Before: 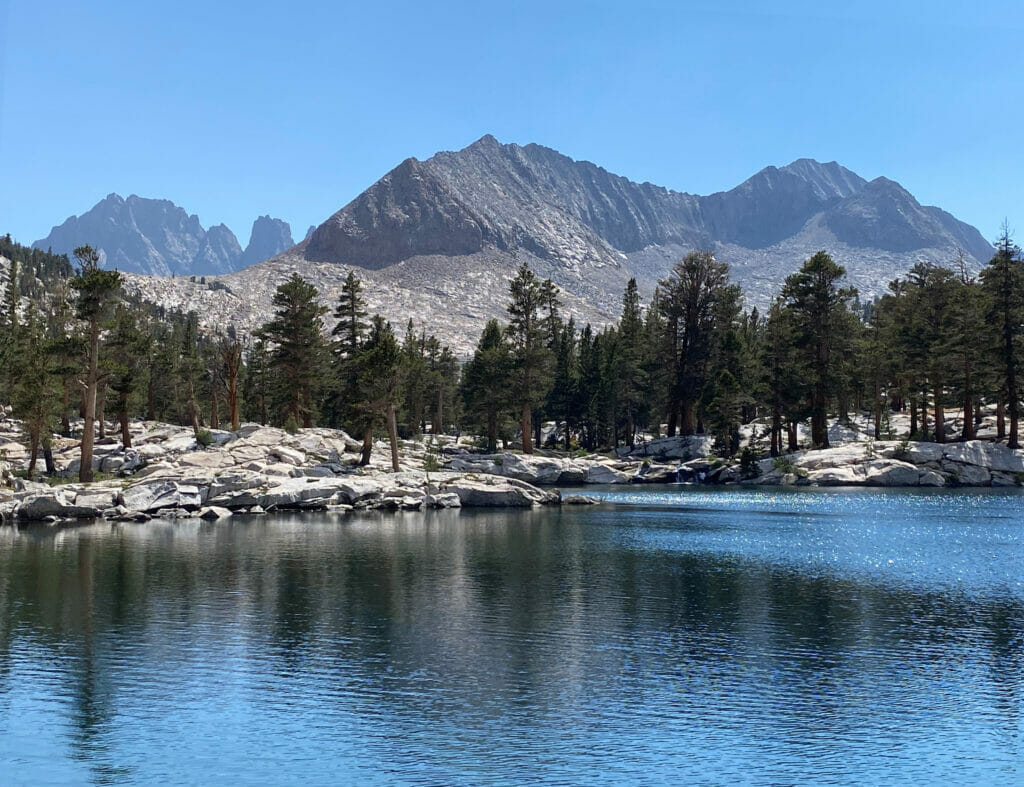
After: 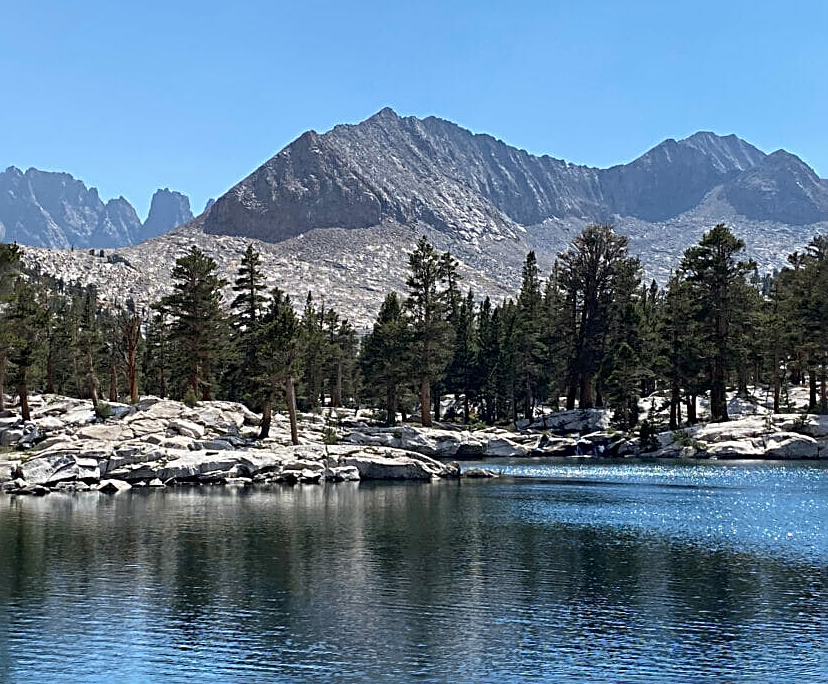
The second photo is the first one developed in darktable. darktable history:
sharpen: radius 3.025, amount 0.757
crop: left 9.929%, top 3.475%, right 9.188%, bottom 9.529%
